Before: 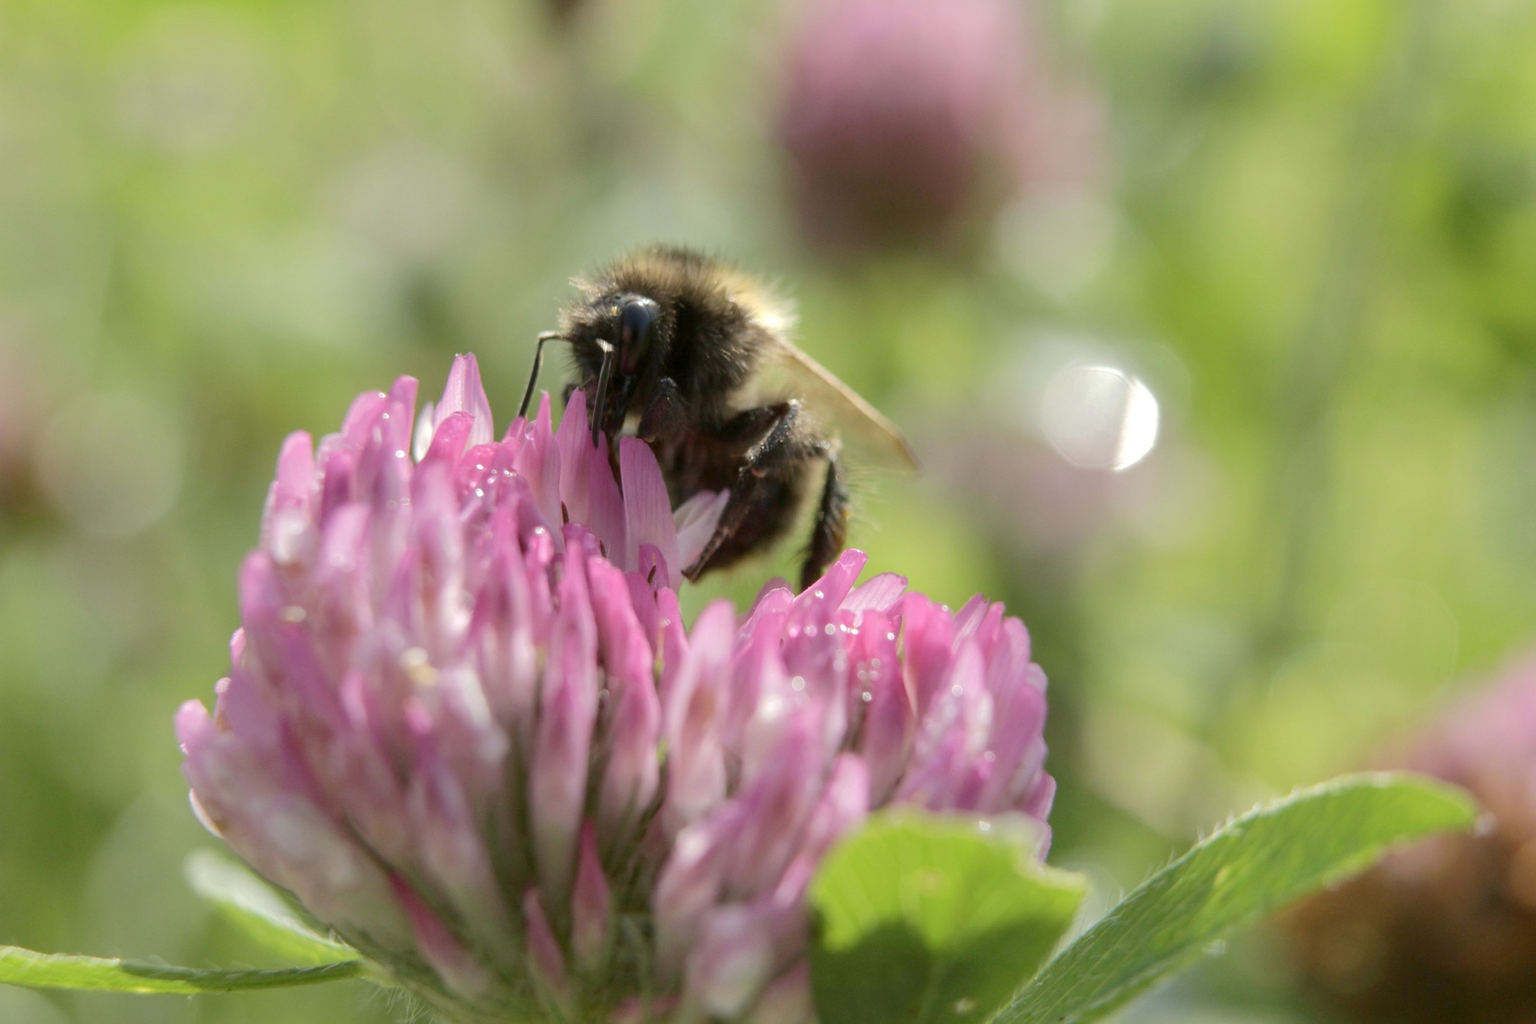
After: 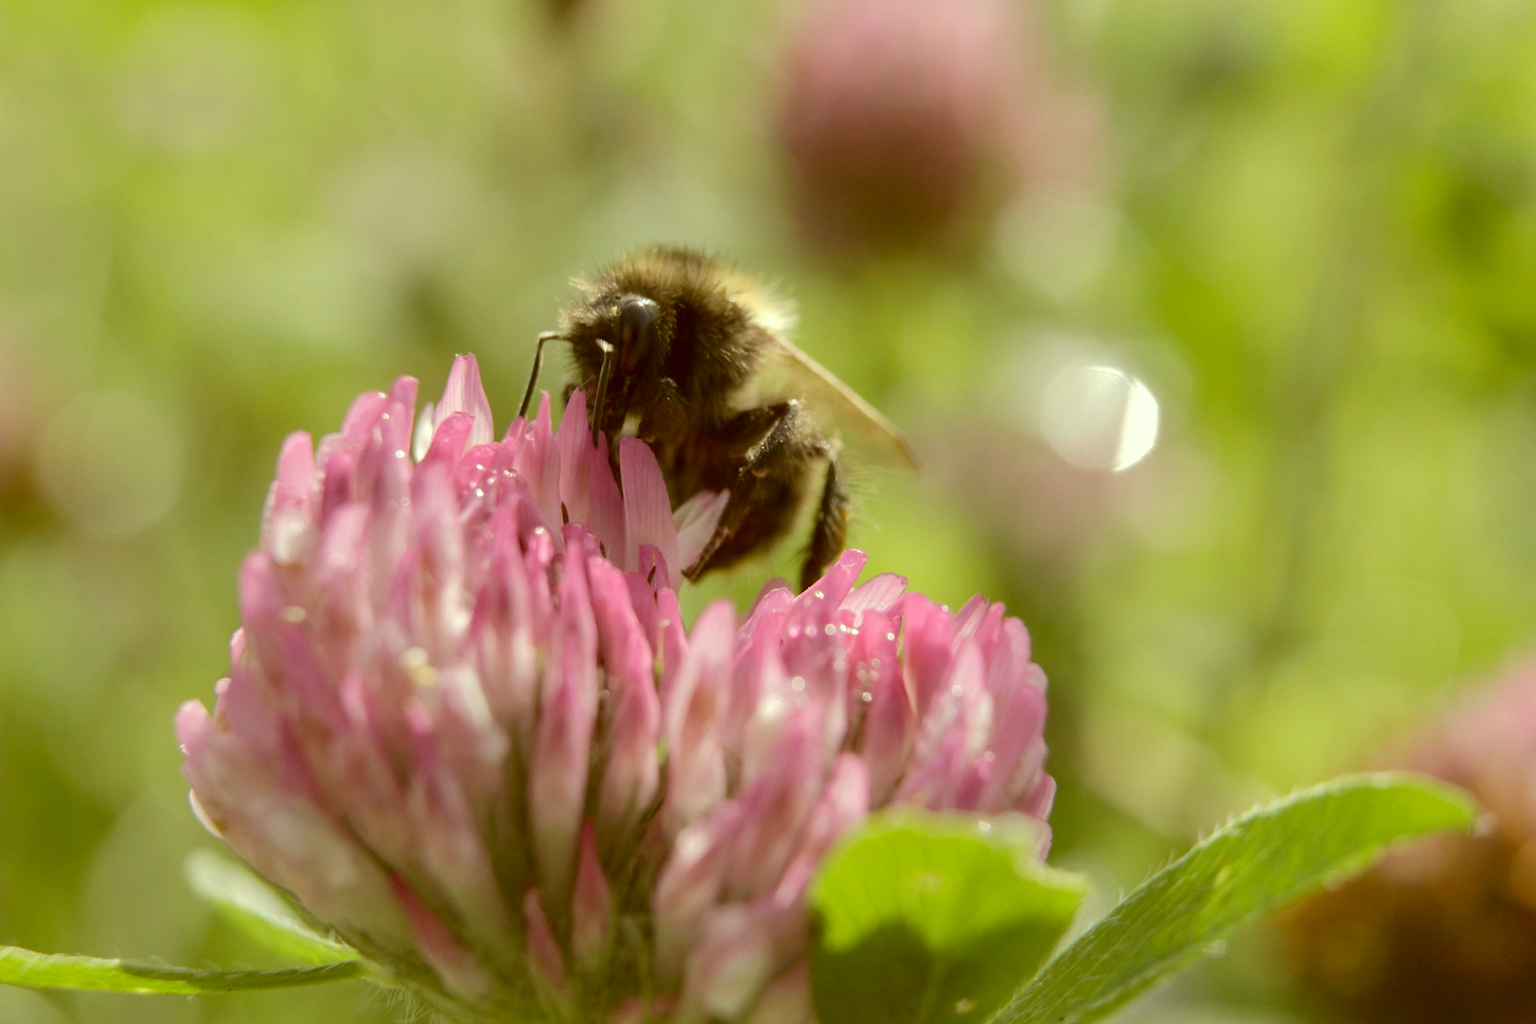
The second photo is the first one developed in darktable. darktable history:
color correction: highlights a* -5.41, highlights b* 9.8, shadows a* 9.43, shadows b* 25.04
